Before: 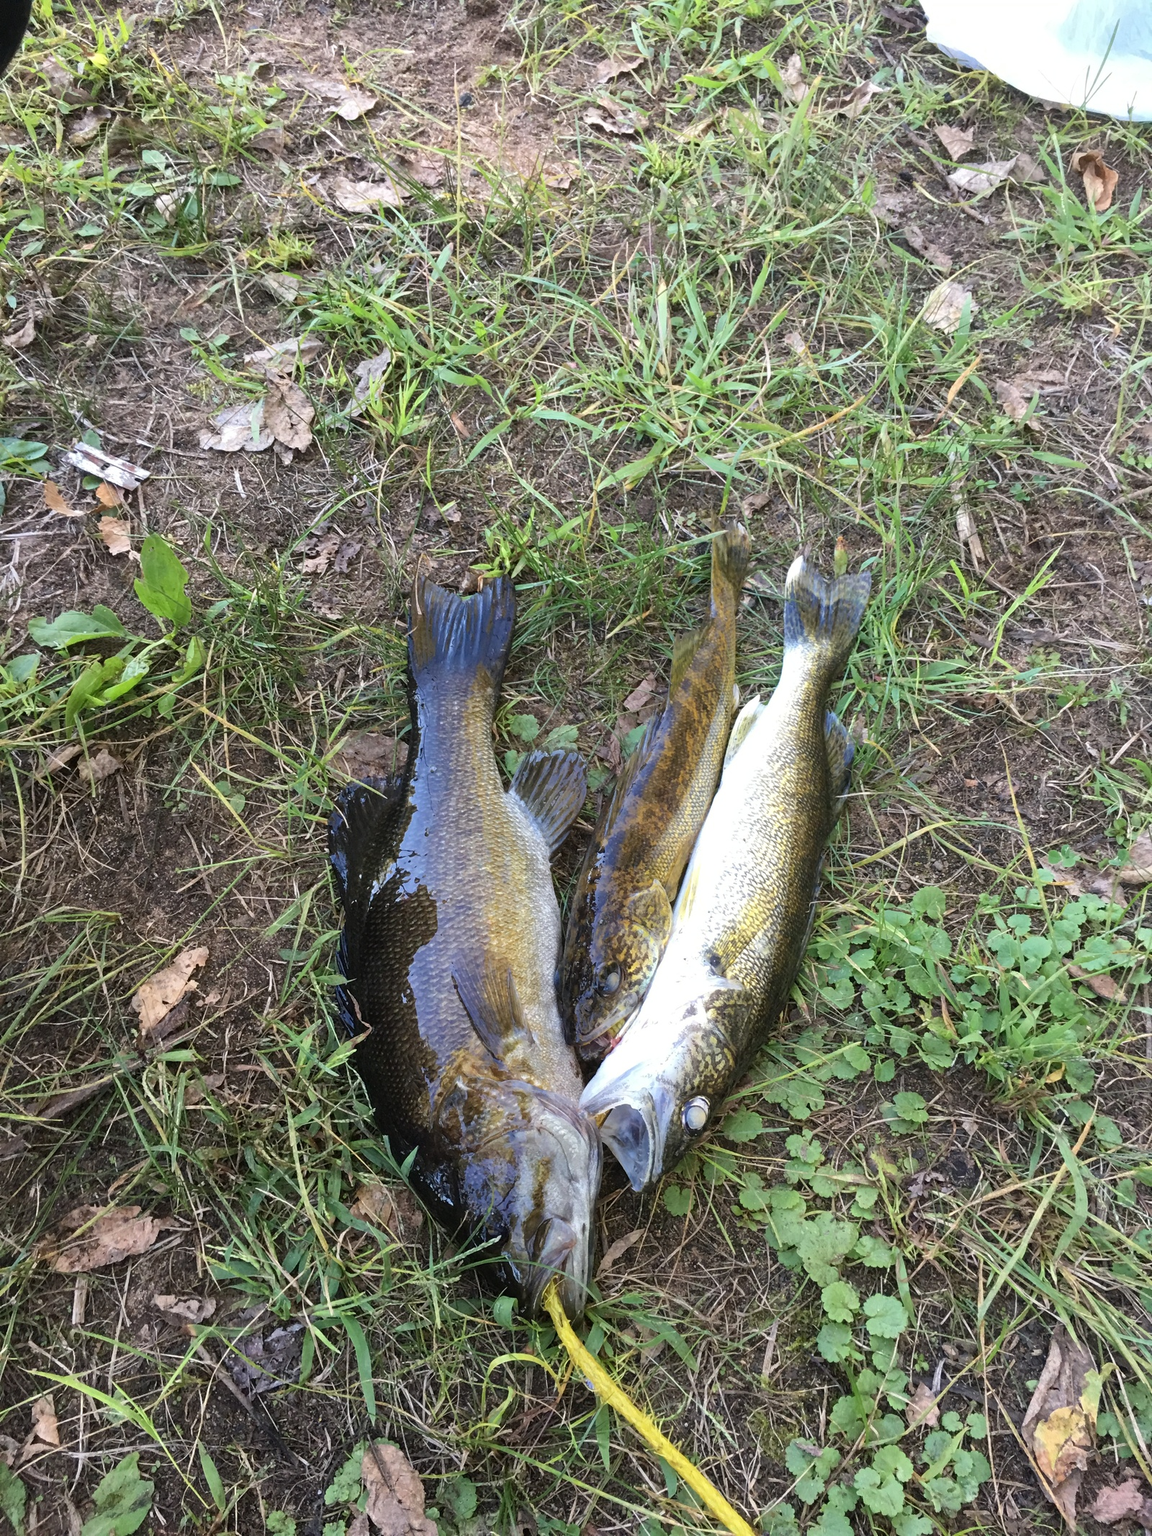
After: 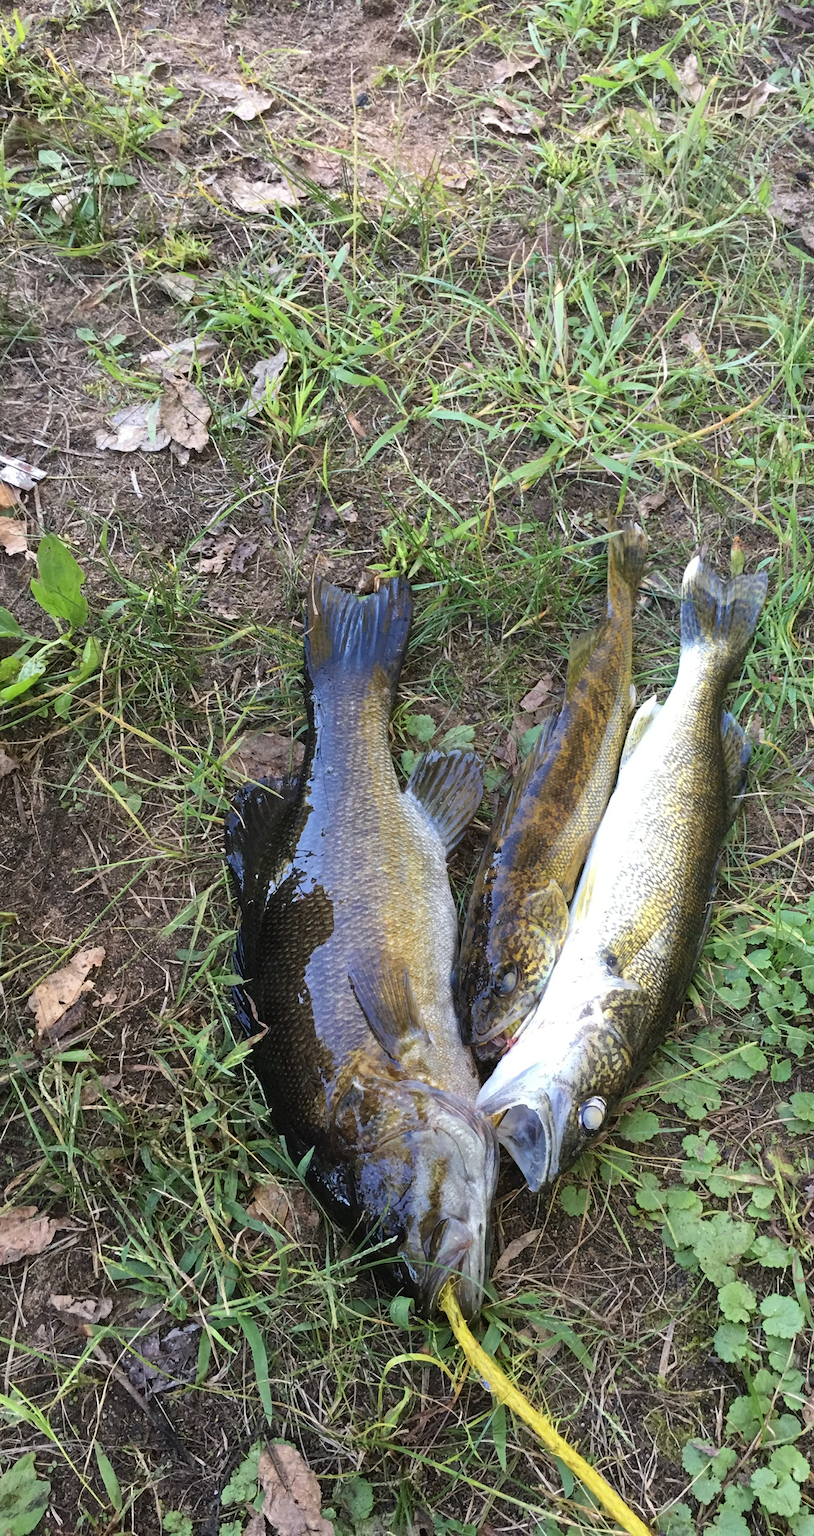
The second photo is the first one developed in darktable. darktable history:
crop and rotate: left 9.016%, right 20.295%
